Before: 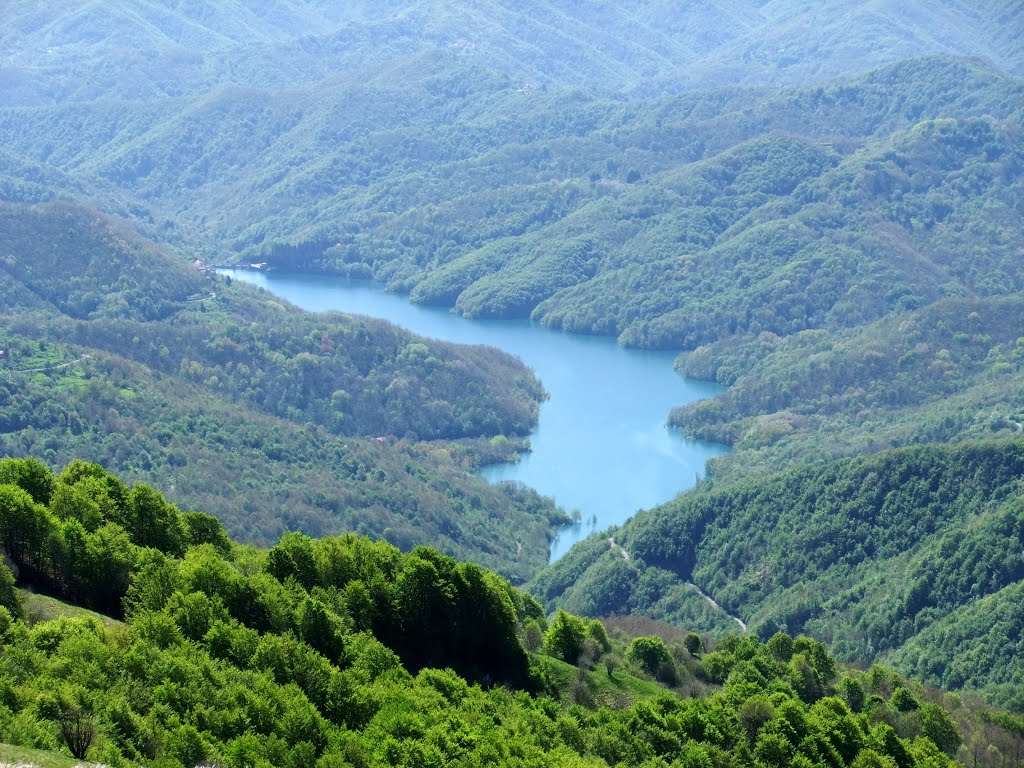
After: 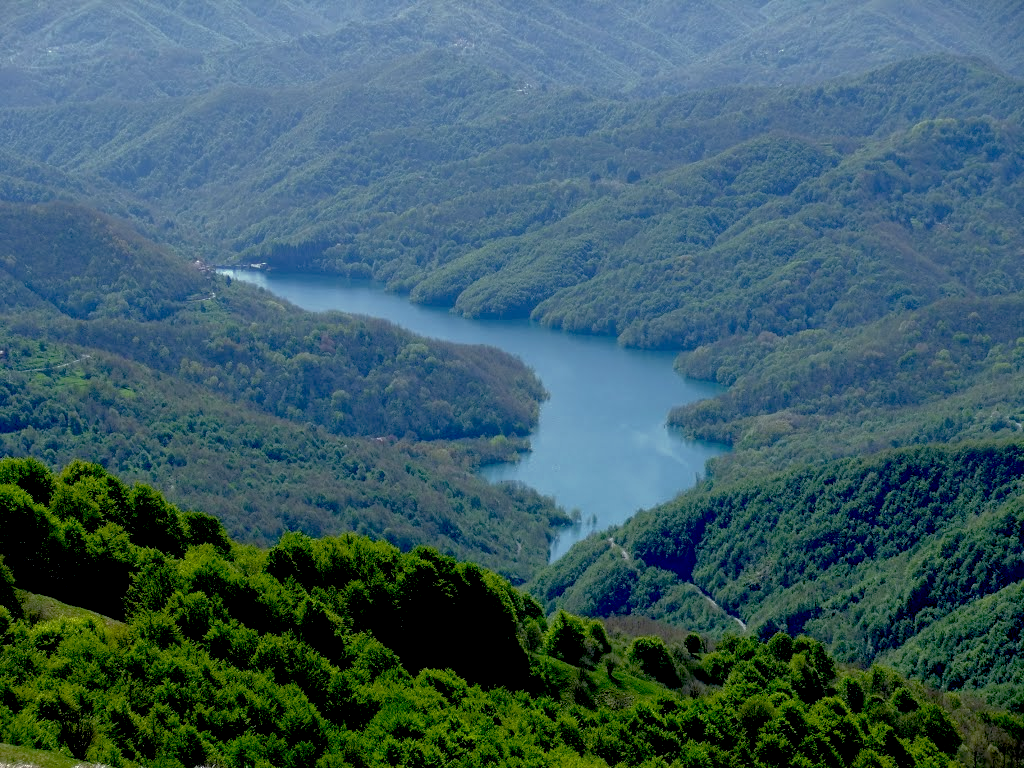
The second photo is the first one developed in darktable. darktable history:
base curve: curves: ch0 [(0, 0) (0.826, 0.587) (1, 1)]
exposure: black level correction 0.056, exposure -0.039 EV, compensate highlight preservation false
